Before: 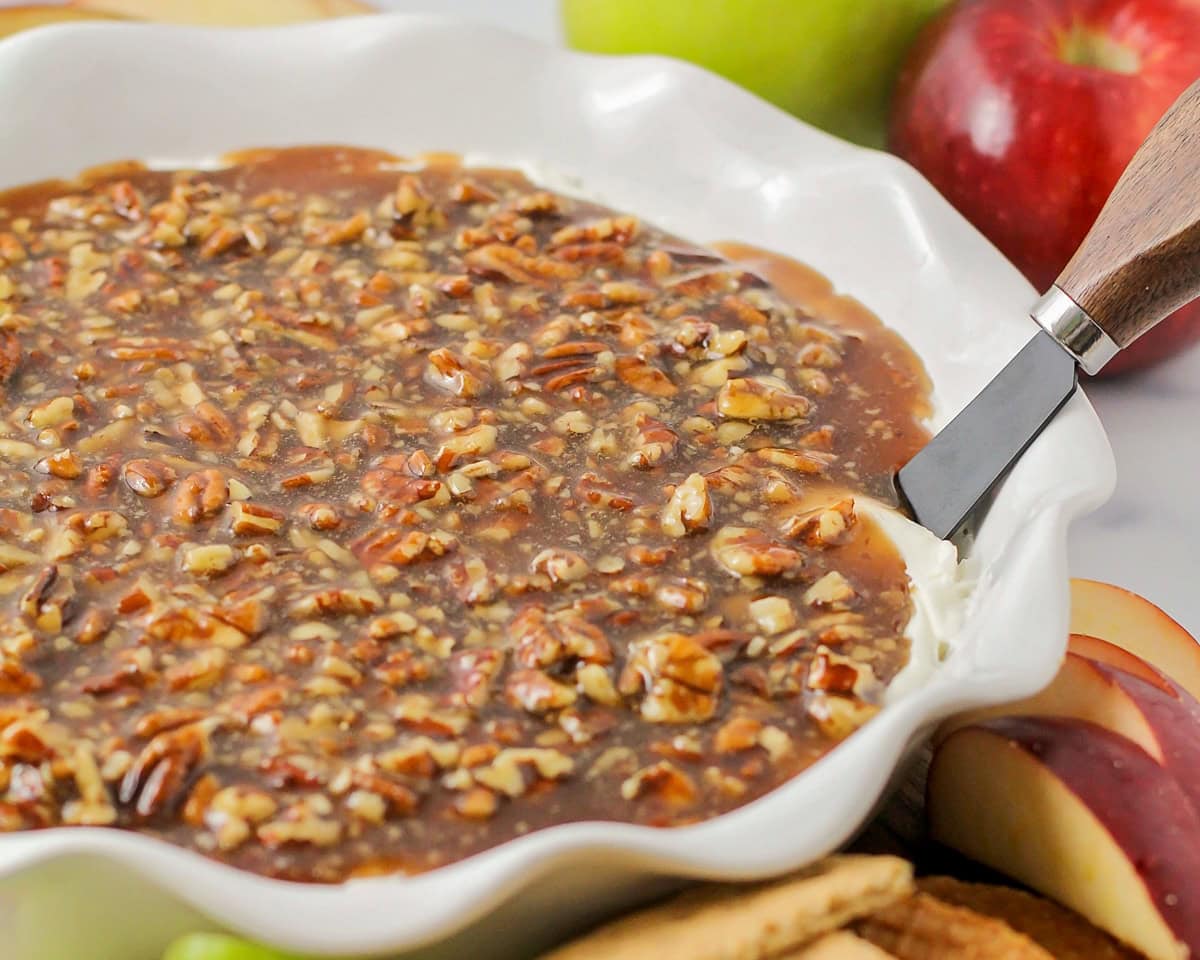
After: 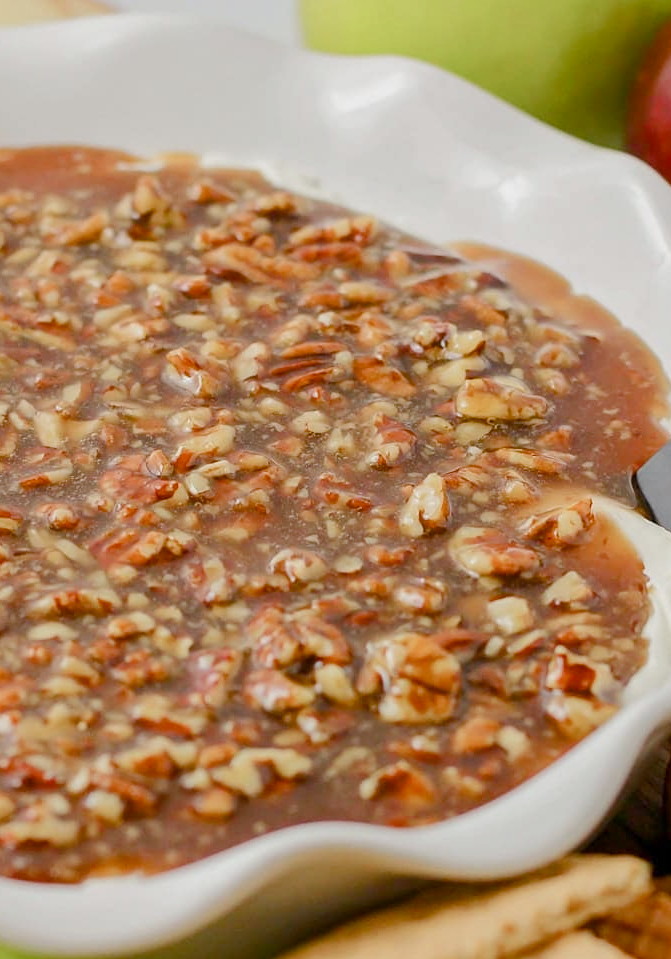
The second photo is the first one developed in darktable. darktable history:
crop: left 21.876%, right 22.148%, bottom 0.012%
color balance rgb: perceptual saturation grading › global saturation 20%, perceptual saturation grading › highlights -50.11%, perceptual saturation grading › shadows 30.727%, contrast -9.423%
